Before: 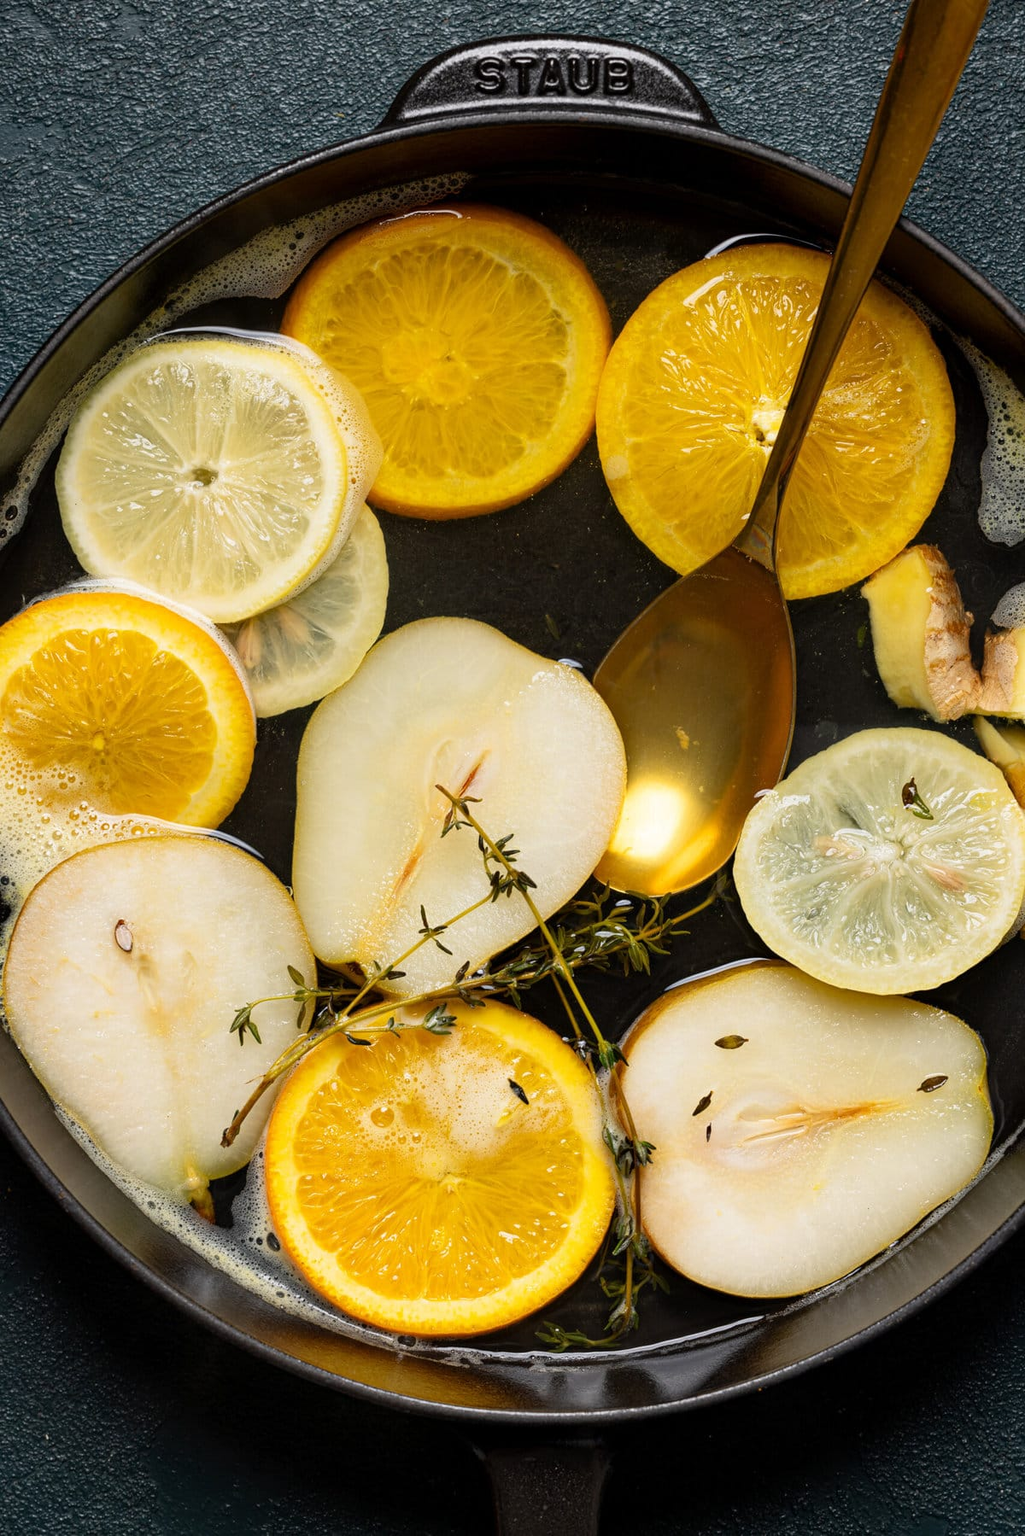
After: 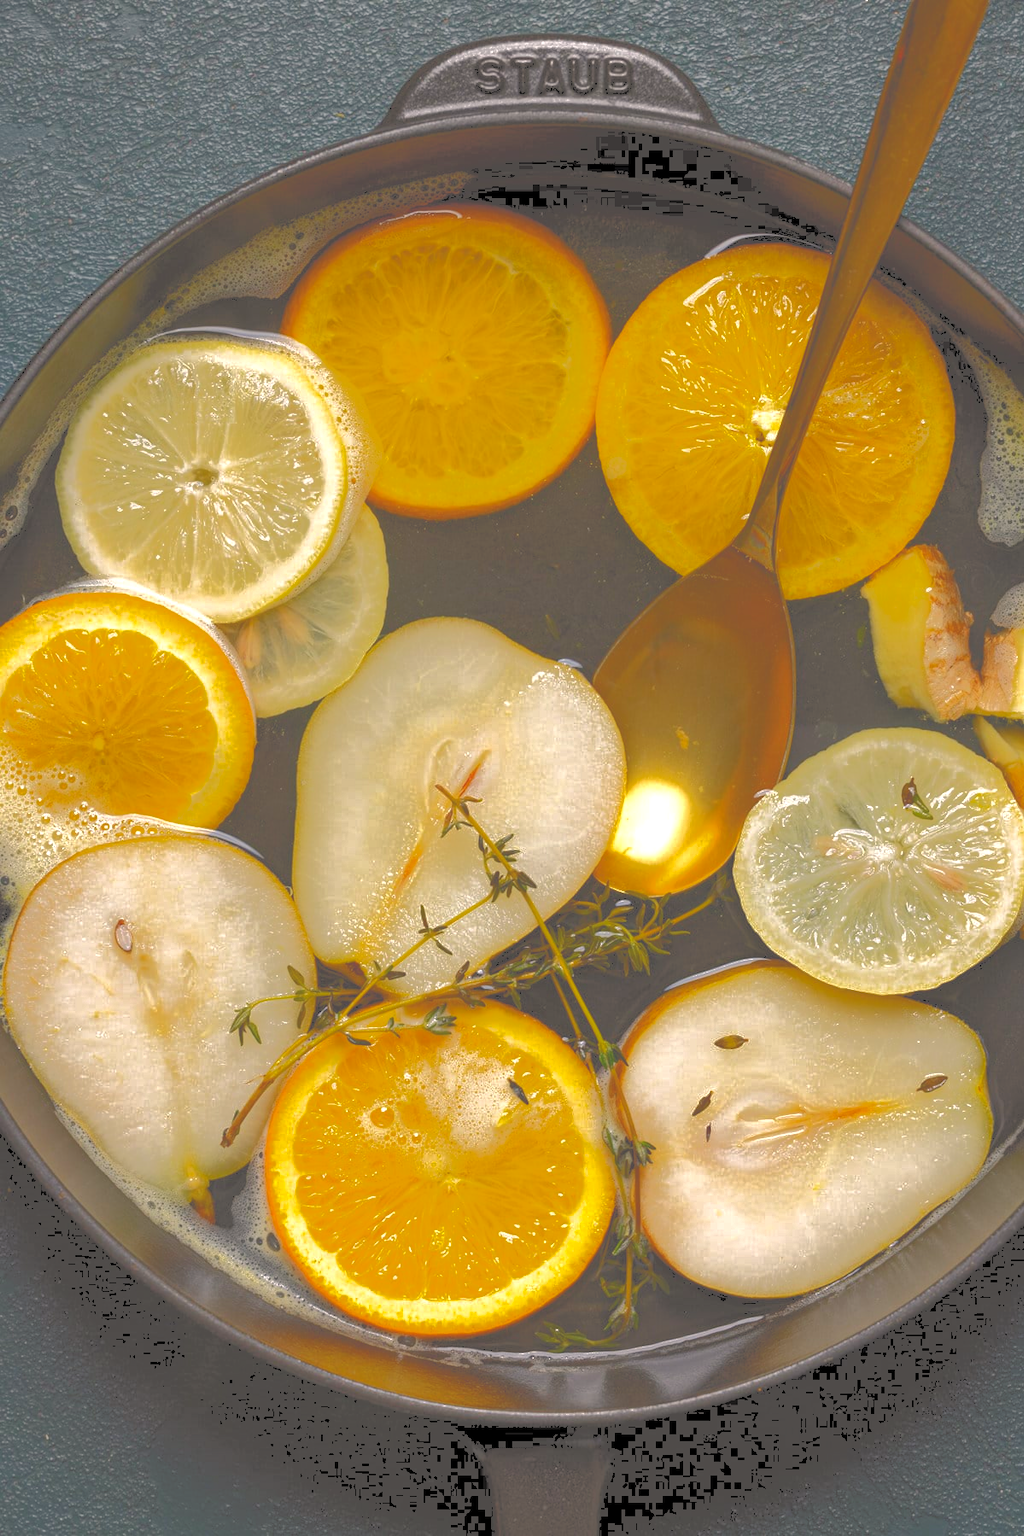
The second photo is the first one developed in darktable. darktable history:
color correction: highlights a* 3.71, highlights b* 5.08
exposure: exposure 0.29 EV, compensate highlight preservation false
tone curve: curves: ch0 [(0, 0) (0.003, 0.322) (0.011, 0.327) (0.025, 0.345) (0.044, 0.365) (0.069, 0.378) (0.1, 0.391) (0.136, 0.403) (0.177, 0.412) (0.224, 0.429) (0.277, 0.448) (0.335, 0.474) (0.399, 0.503) (0.468, 0.537) (0.543, 0.57) (0.623, 0.61) (0.709, 0.653) (0.801, 0.699) (0.898, 0.75) (1, 1)], color space Lab, independent channels, preserve colors none
